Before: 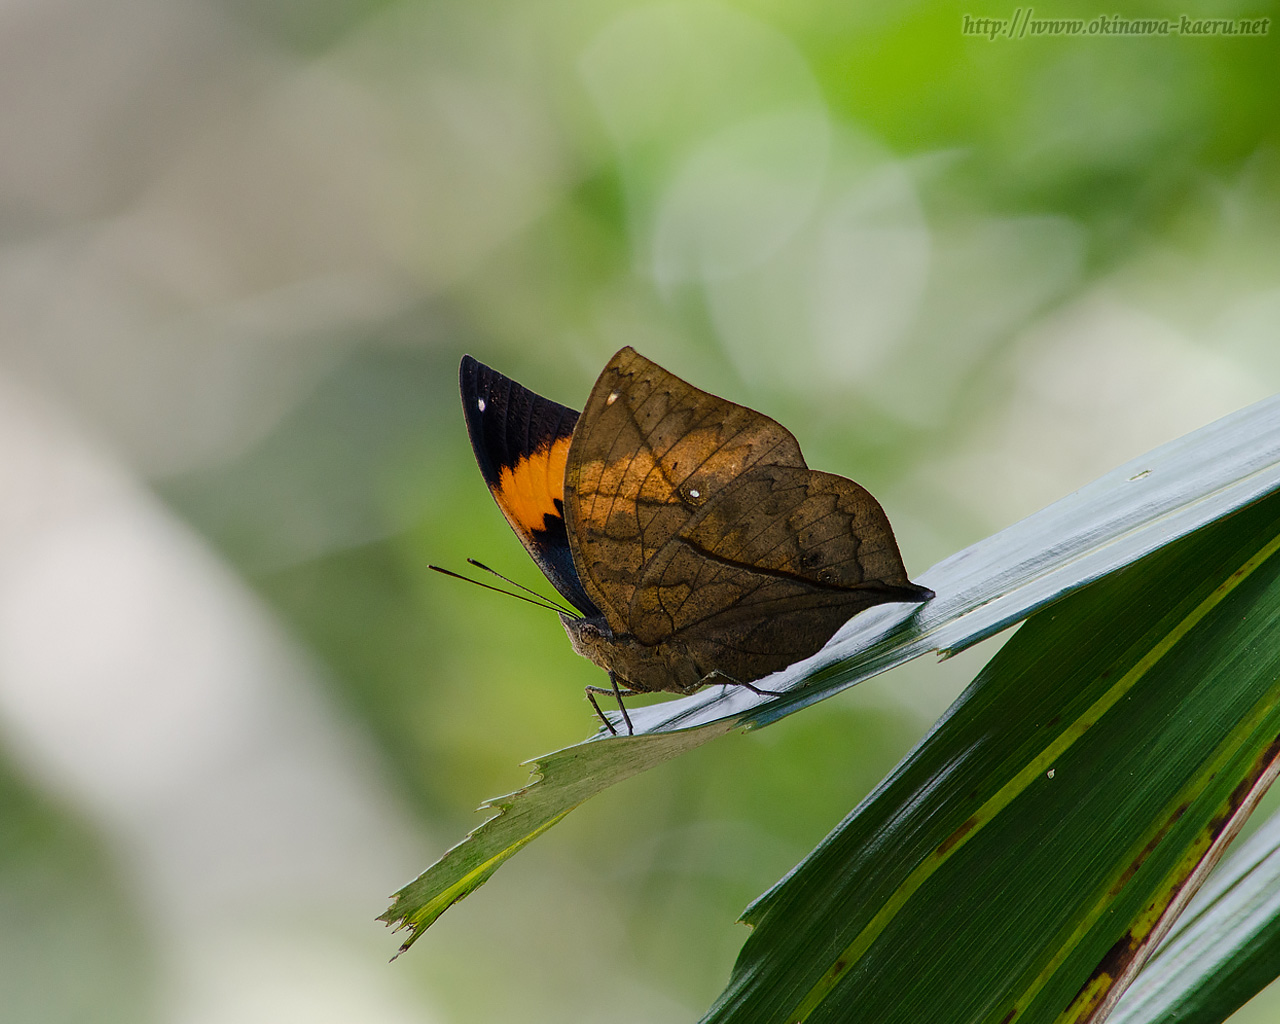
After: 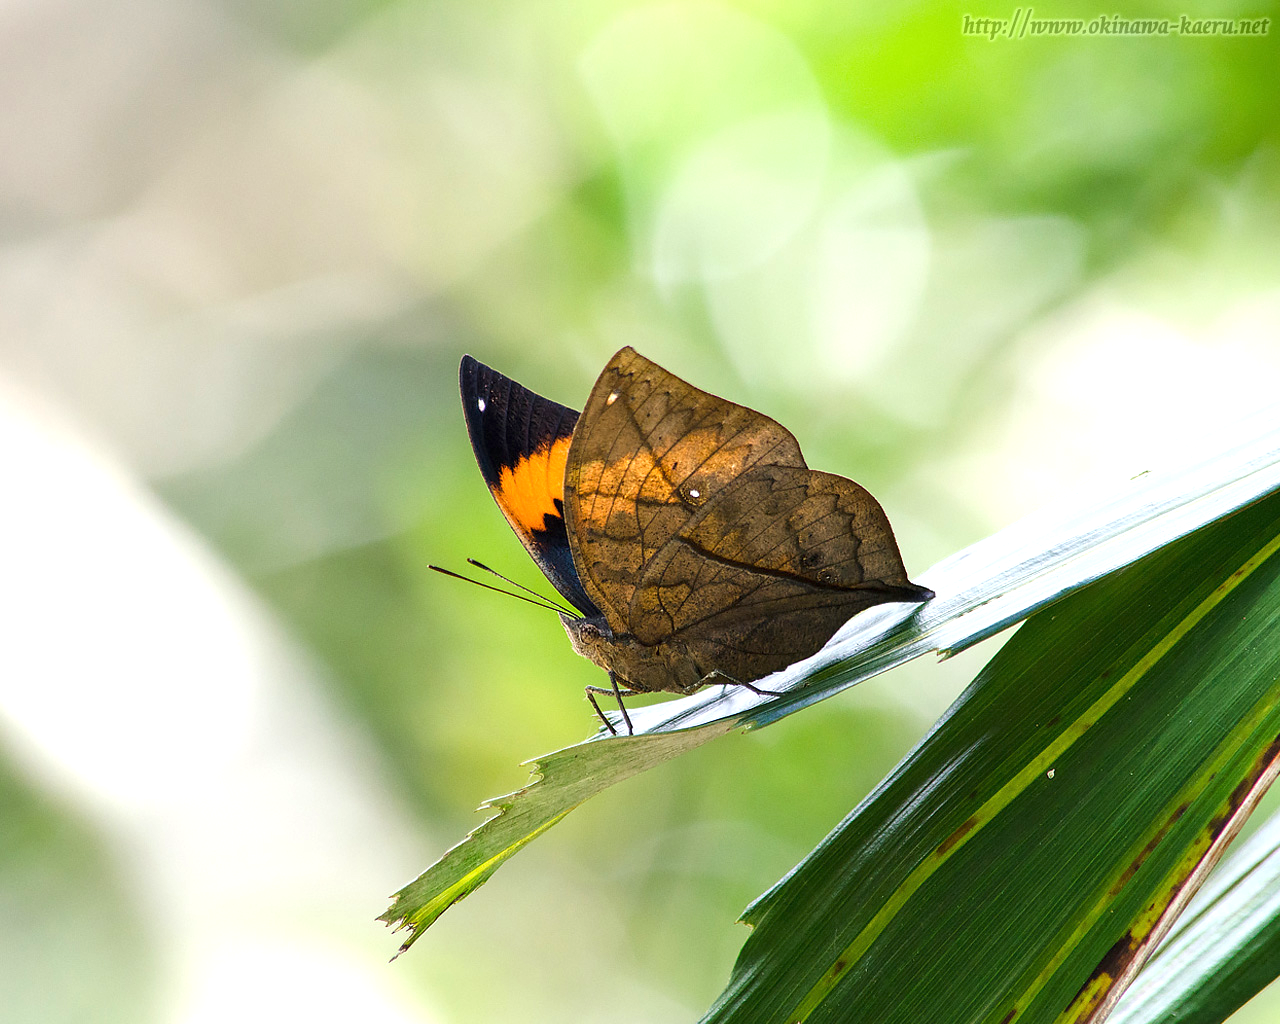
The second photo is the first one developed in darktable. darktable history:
exposure: exposure 1.061 EV, compensate highlight preservation false
local contrast: mode bilateral grid, contrast 20, coarseness 50, detail 102%, midtone range 0.2
